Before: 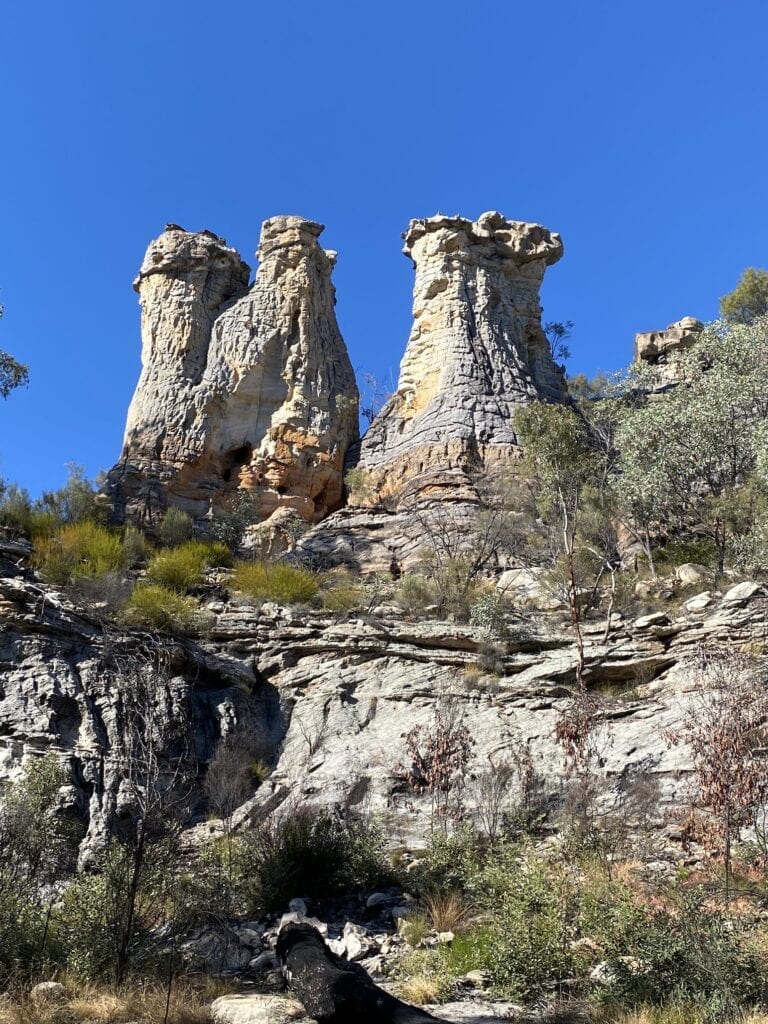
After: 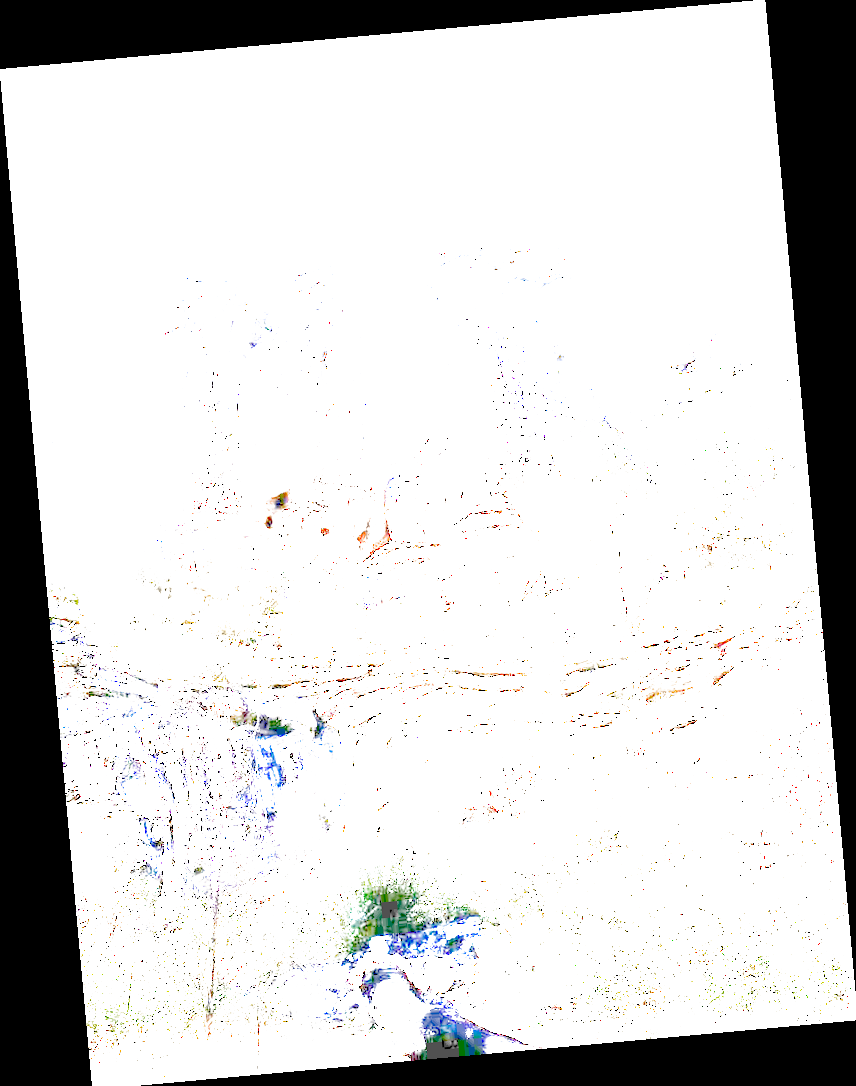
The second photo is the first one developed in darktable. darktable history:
filmic rgb: black relative exposure -16 EV, threshold -0.33 EV, transition 3.19 EV, structure ↔ texture 100%, target black luminance 0%, hardness 7.57, latitude 72.96%, contrast 0.908, highlights saturation mix 10%, shadows ↔ highlights balance -0.38%, add noise in highlights 0, preserve chrominance no, color science v4 (2020), iterations of high-quality reconstruction 10, enable highlight reconstruction true
exposure: exposure 8 EV, compensate highlight preservation false
rotate and perspective: rotation -5.2°, automatic cropping off
crop: top 0.05%, bottom 0.098%
